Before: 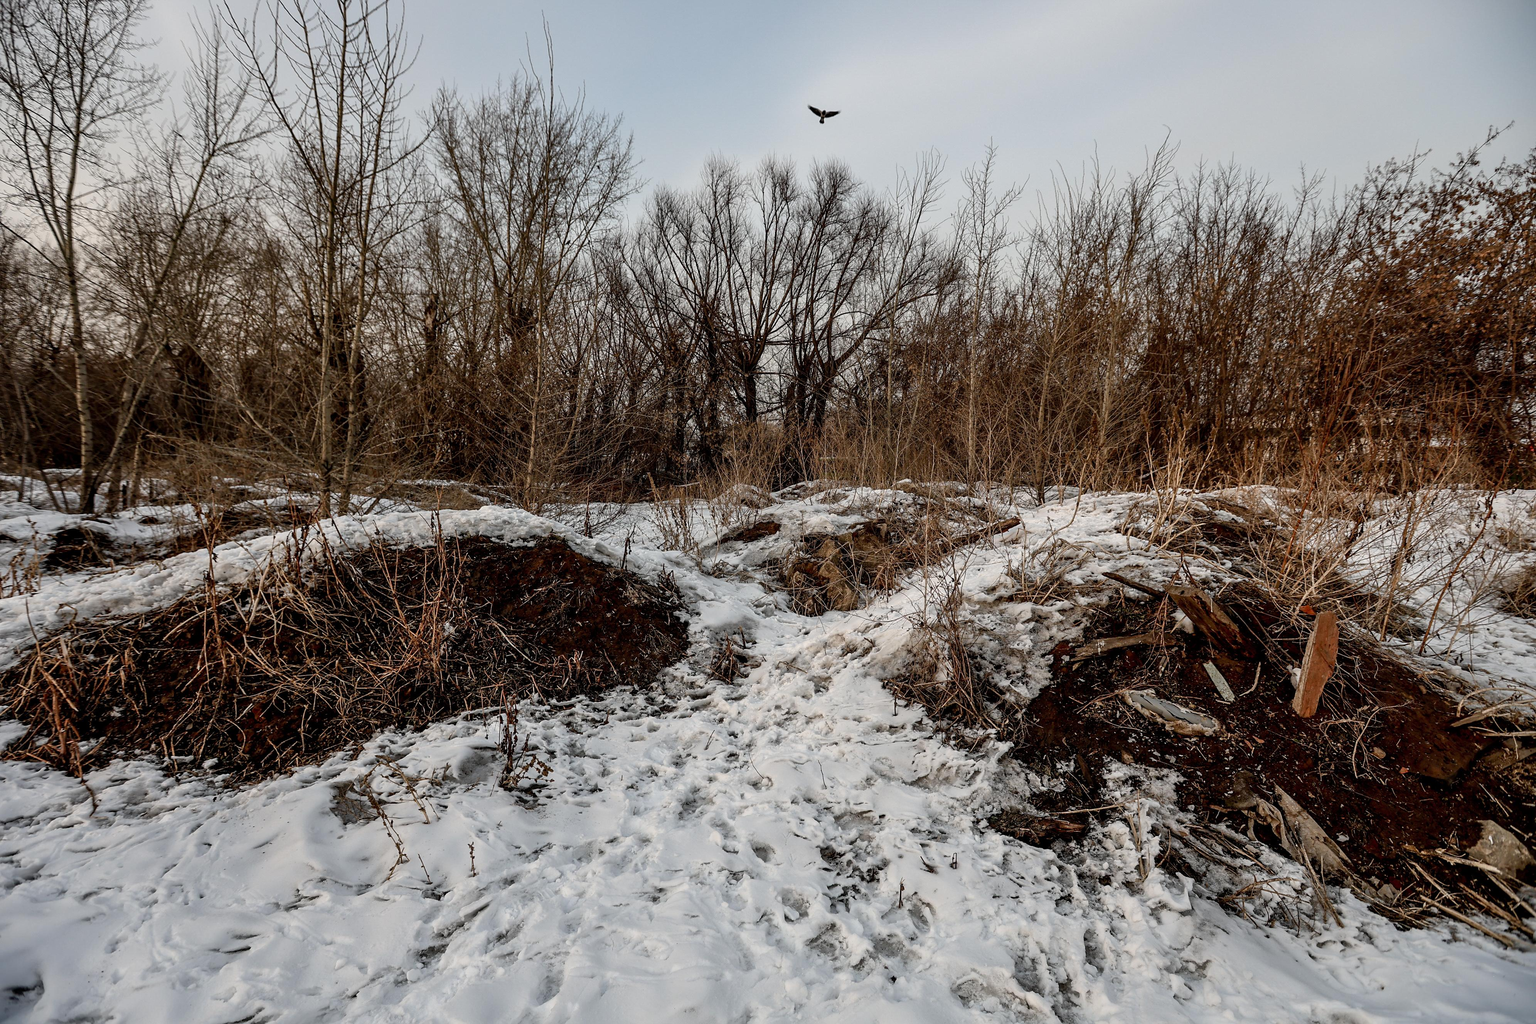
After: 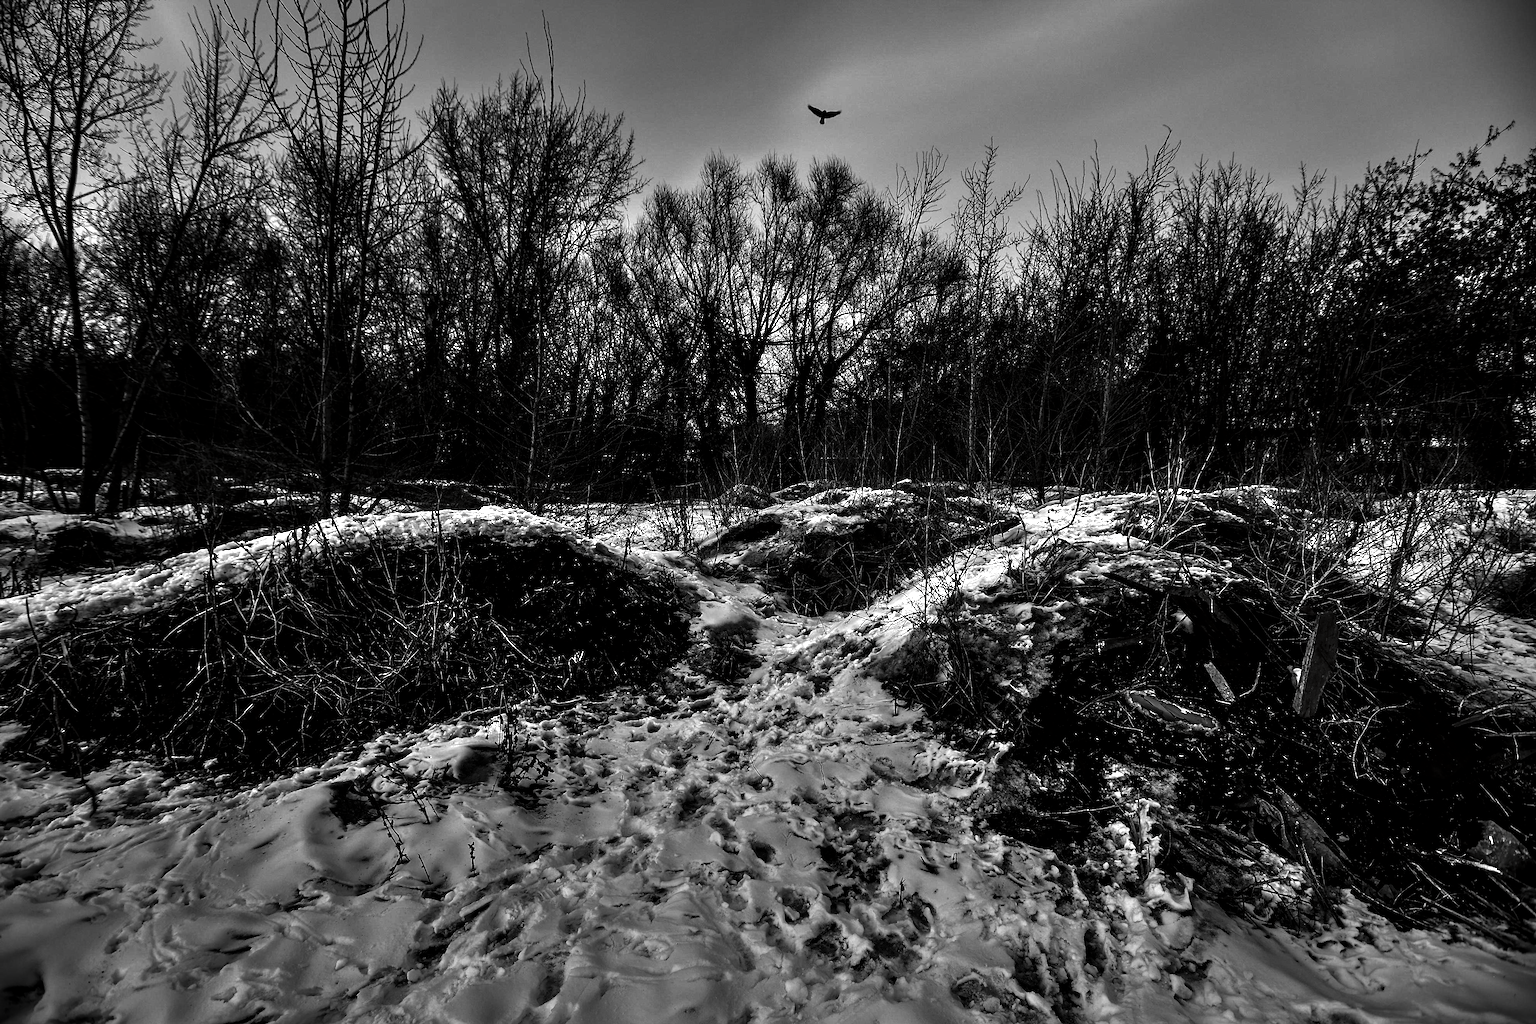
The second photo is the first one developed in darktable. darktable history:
contrast equalizer: octaves 7, y [[0.6 ×6], [0.55 ×6], [0 ×6], [0 ×6], [0 ×6]]
contrast brightness saturation: contrast 0.024, brightness -0.981, saturation -0.99
